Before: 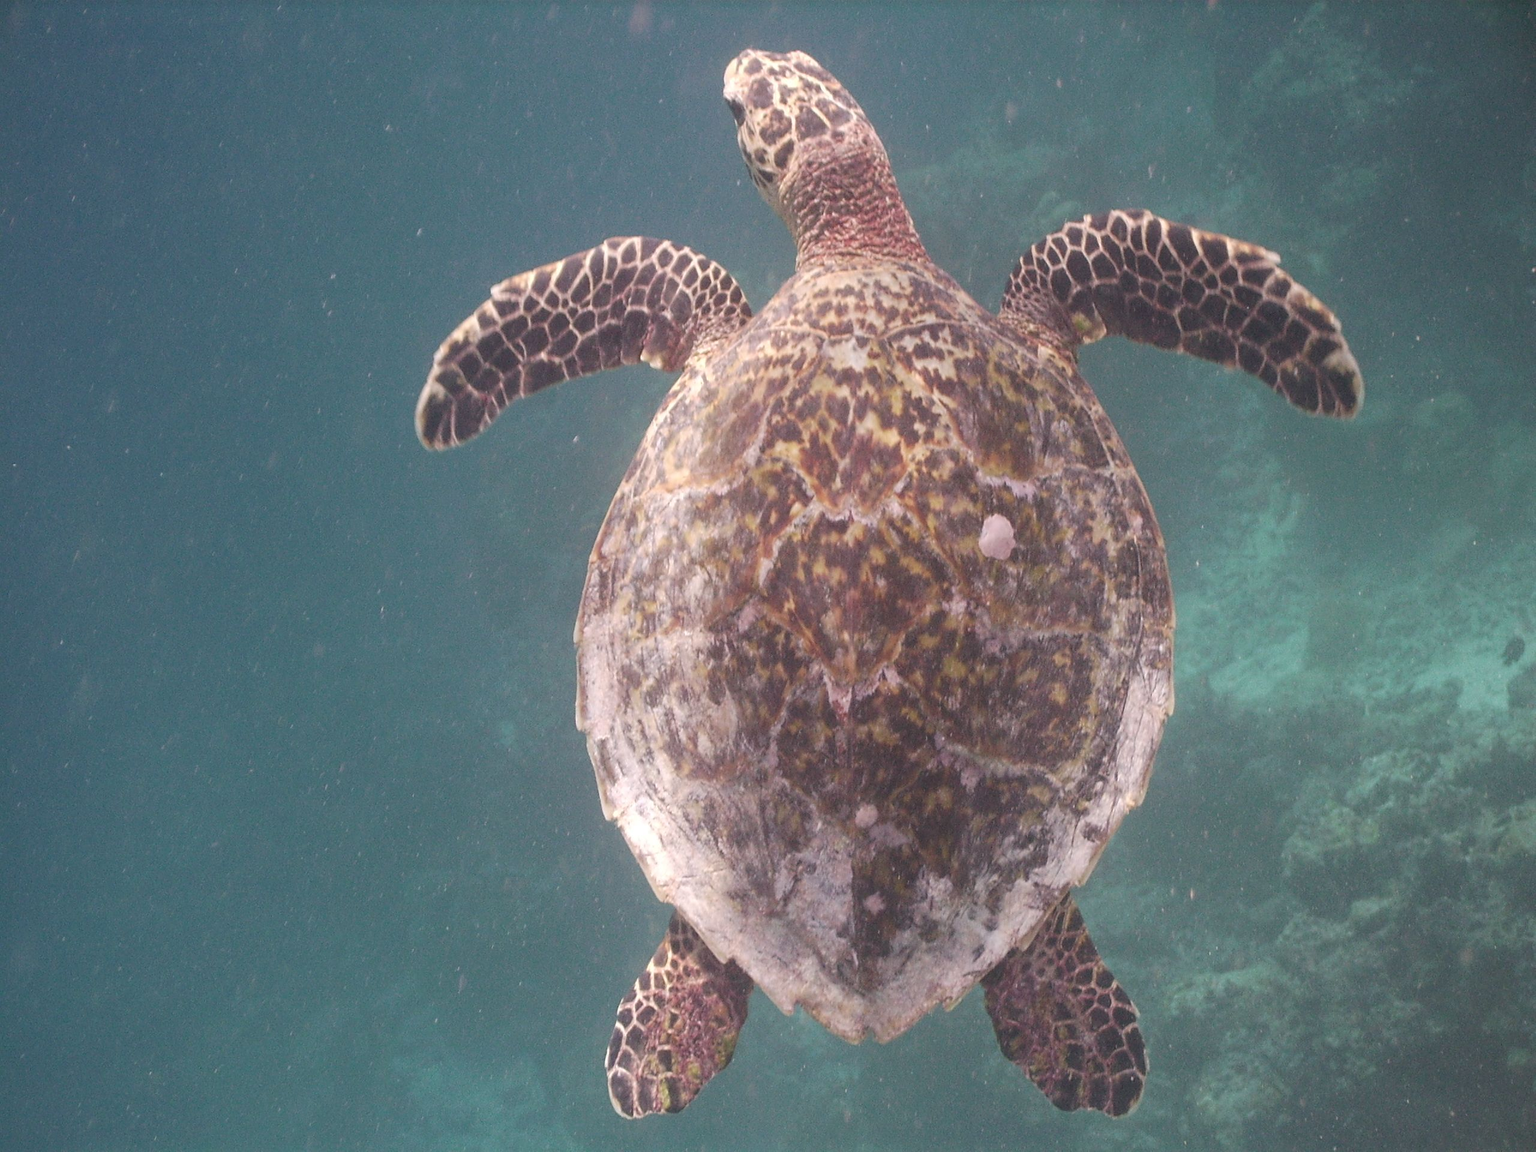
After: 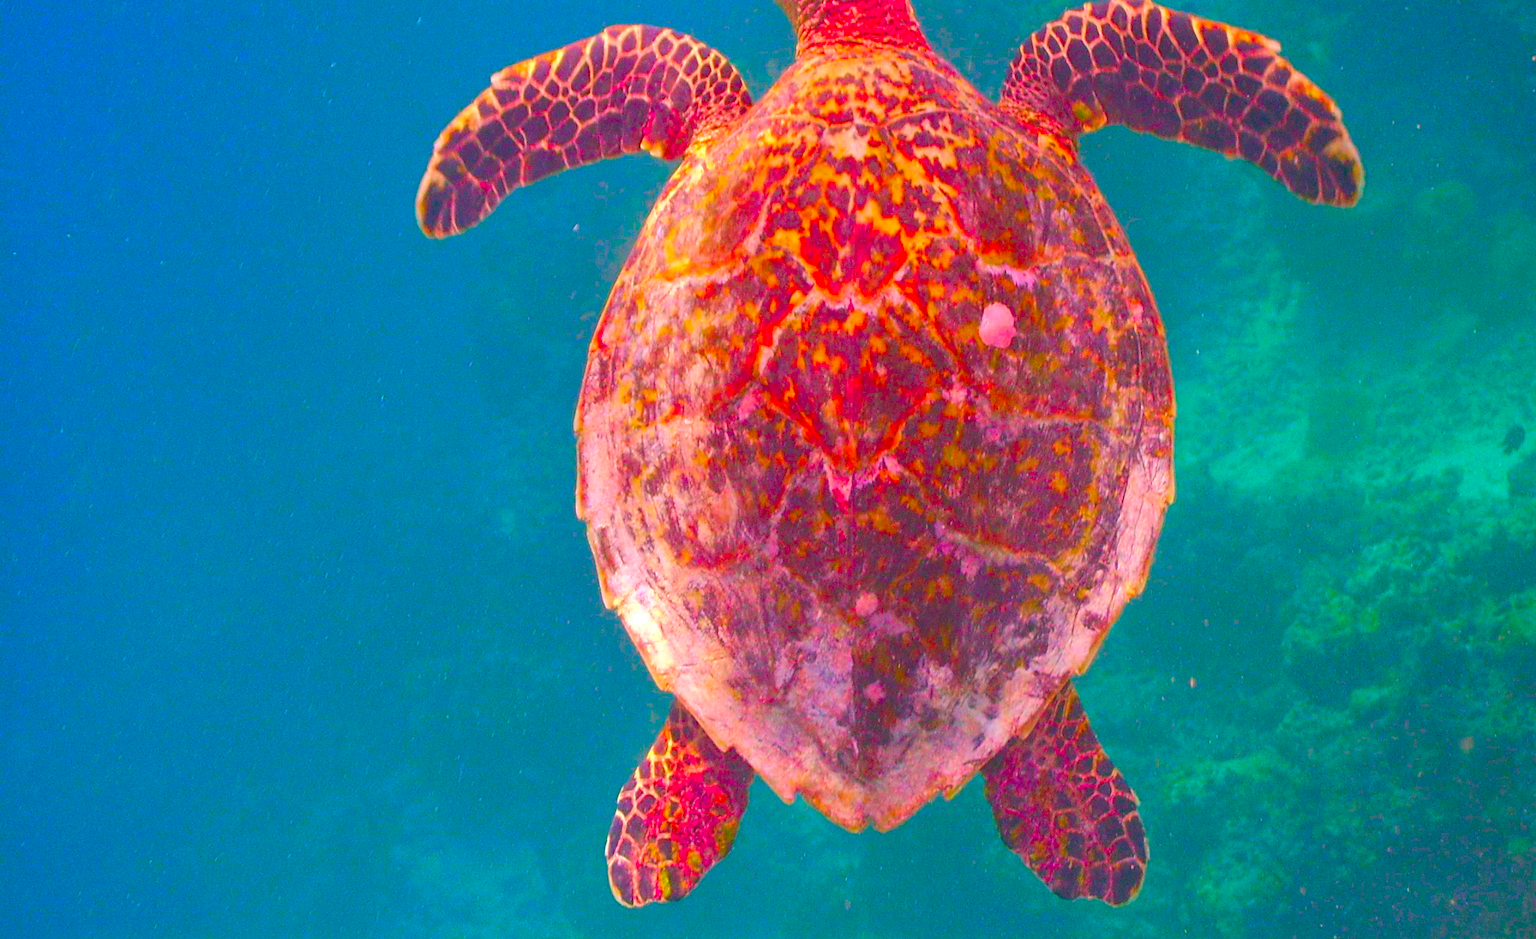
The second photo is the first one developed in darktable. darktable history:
crop and rotate: top 18.436%
color correction: highlights b* 0.034, saturation 2.96
color balance rgb: linear chroma grading › global chroma 41.741%, perceptual saturation grading › global saturation 19.658%
shadows and highlights: shadows 60.62, highlights -60.32, soften with gaussian
